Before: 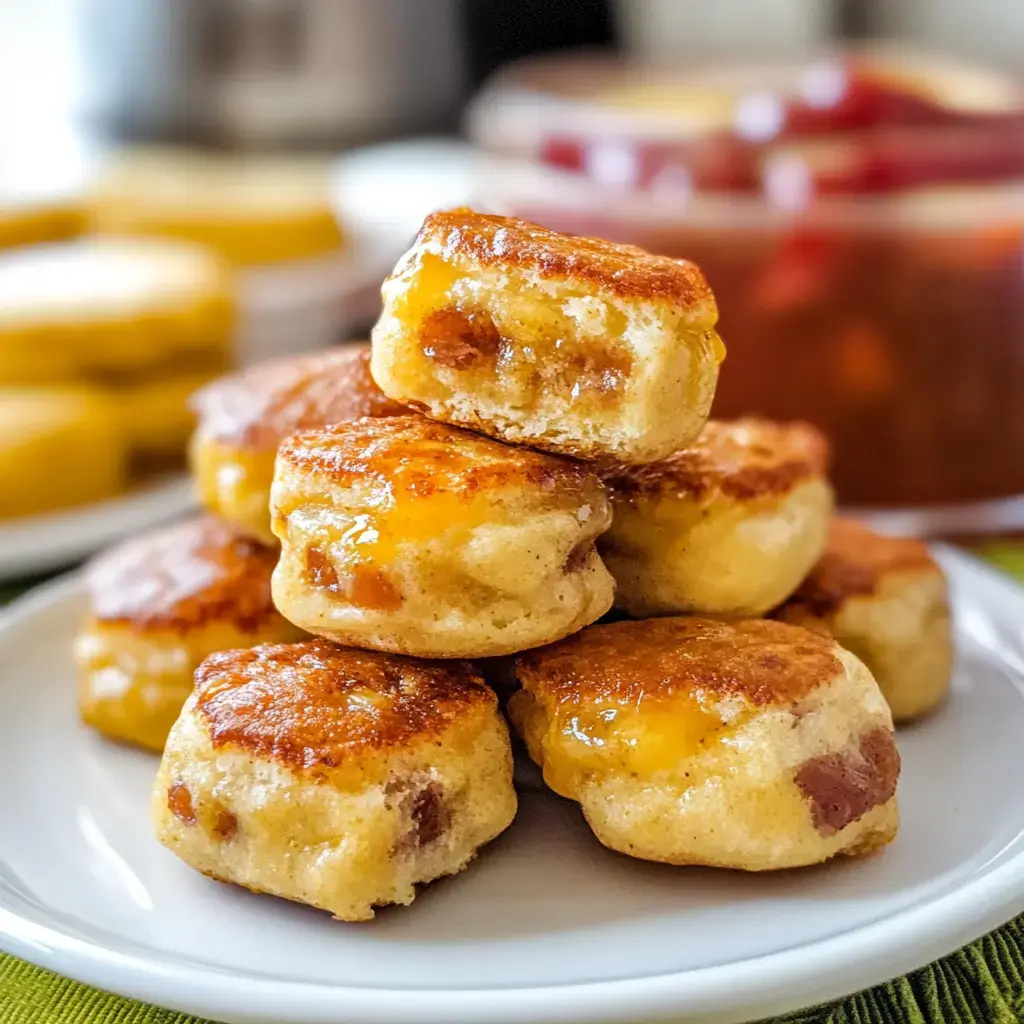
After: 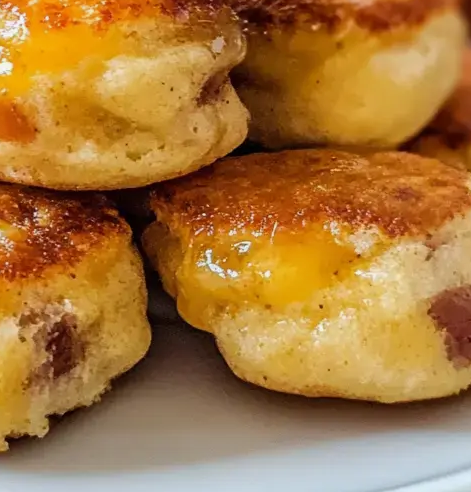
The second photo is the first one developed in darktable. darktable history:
tone equalizer: edges refinement/feathering 500, mask exposure compensation -1.57 EV, preserve details no
exposure: exposure -0.115 EV, compensate highlight preservation false
crop: left 35.837%, top 45.758%, right 18.094%, bottom 6.117%
